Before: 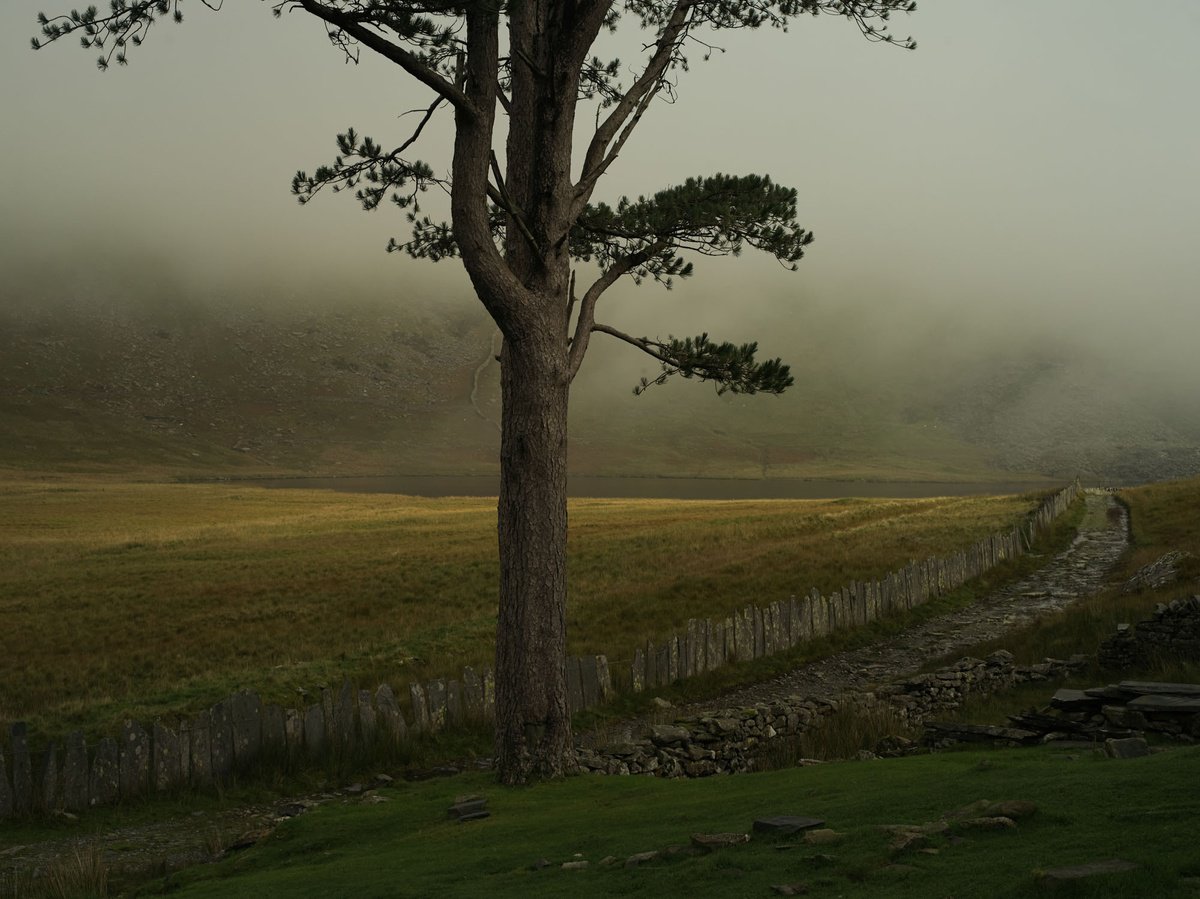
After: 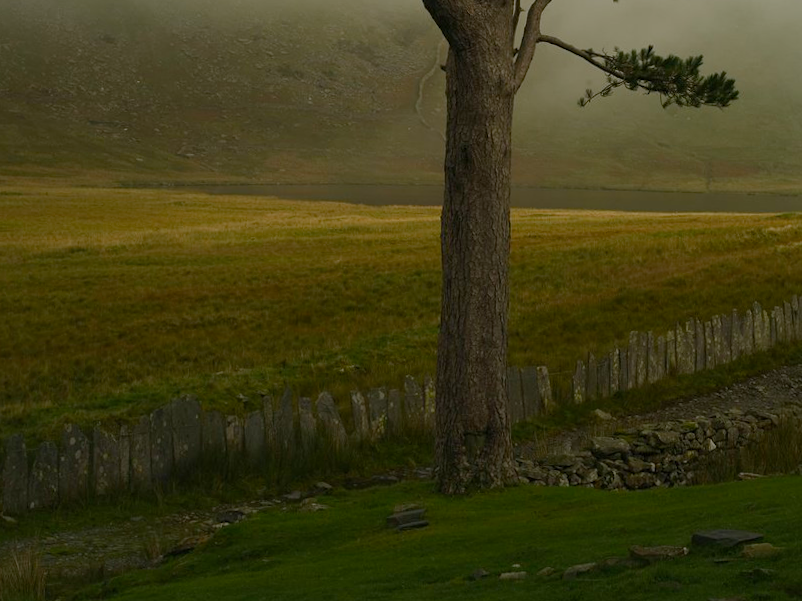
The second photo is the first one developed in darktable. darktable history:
crop and rotate: angle -0.82°, left 3.85%, top 31.828%, right 27.992%
color balance rgb: shadows lift › chroma 1%, shadows lift › hue 113°, highlights gain › chroma 0.2%, highlights gain › hue 333°, perceptual saturation grading › global saturation 20%, perceptual saturation grading › highlights -50%, perceptual saturation grading › shadows 25%, contrast -10%
